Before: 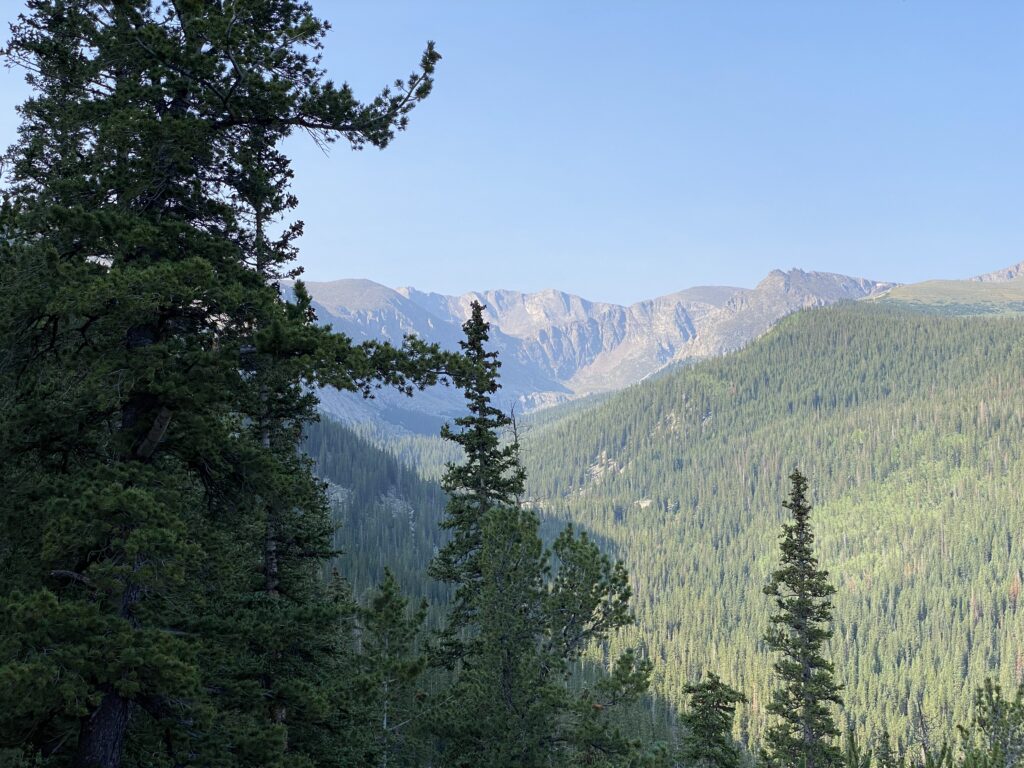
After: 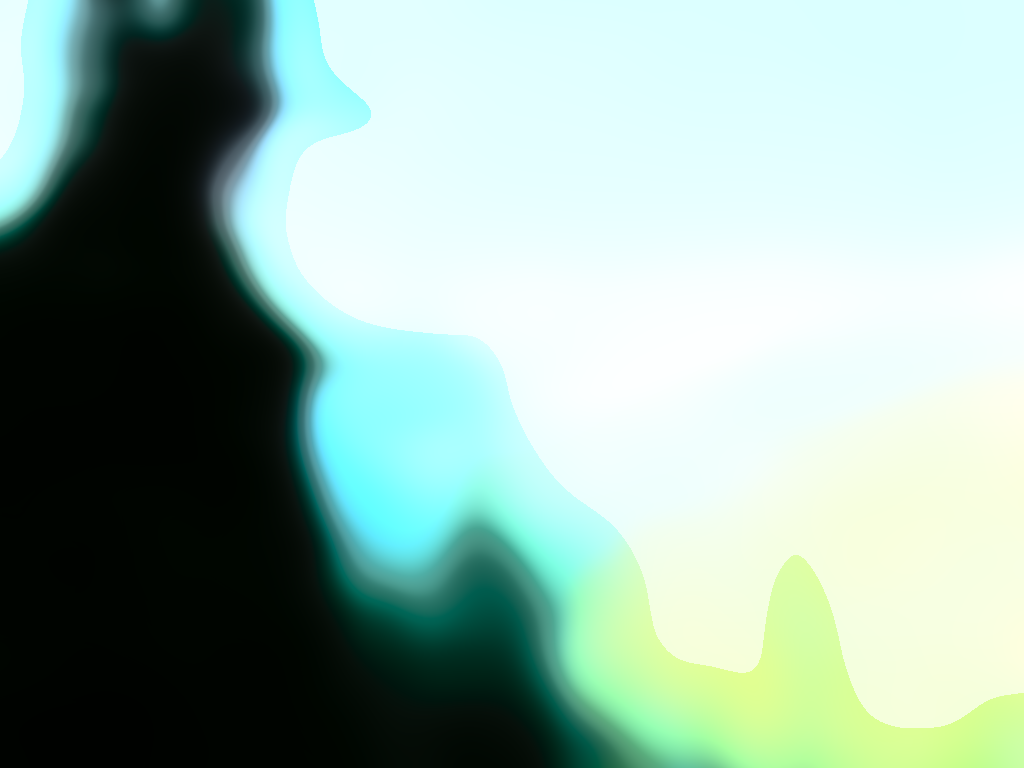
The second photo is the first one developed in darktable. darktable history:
exposure: black level correction 0, exposure 1.975 EV, compensate exposure bias true, compensate highlight preservation false
tone curve: curves: ch0 [(0, 0) (0.055, 0.057) (0.258, 0.307) (0.434, 0.543) (0.517, 0.657) (0.745, 0.874) (1, 1)]; ch1 [(0, 0) (0.346, 0.307) (0.418, 0.383) (0.46, 0.439) (0.482, 0.493) (0.502, 0.497) (0.517, 0.506) (0.55, 0.561) (0.588, 0.61) (0.646, 0.688) (1, 1)]; ch2 [(0, 0) (0.346, 0.34) (0.431, 0.45) (0.485, 0.499) (0.5, 0.503) (0.527, 0.508) (0.545, 0.562) (0.679, 0.706) (1, 1)], color space Lab, independent channels, preserve colors none
shadows and highlights: on, module defaults
tone equalizer: on, module defaults
lowpass: radius 31.92, contrast 1.72, brightness -0.98, saturation 0.94
contrast brightness saturation: contrast 0.15, brightness -0.01, saturation 0.1
rgb curve: curves: ch0 [(0, 0) (0.21, 0.15) (0.24, 0.21) (0.5, 0.75) (0.75, 0.96) (0.89, 0.99) (1, 1)]; ch1 [(0, 0.02) (0.21, 0.13) (0.25, 0.2) (0.5, 0.67) (0.75, 0.9) (0.89, 0.97) (1, 1)]; ch2 [(0, 0.02) (0.21, 0.13) (0.25, 0.2) (0.5, 0.67) (0.75, 0.9) (0.89, 0.97) (1, 1)], compensate middle gray true
